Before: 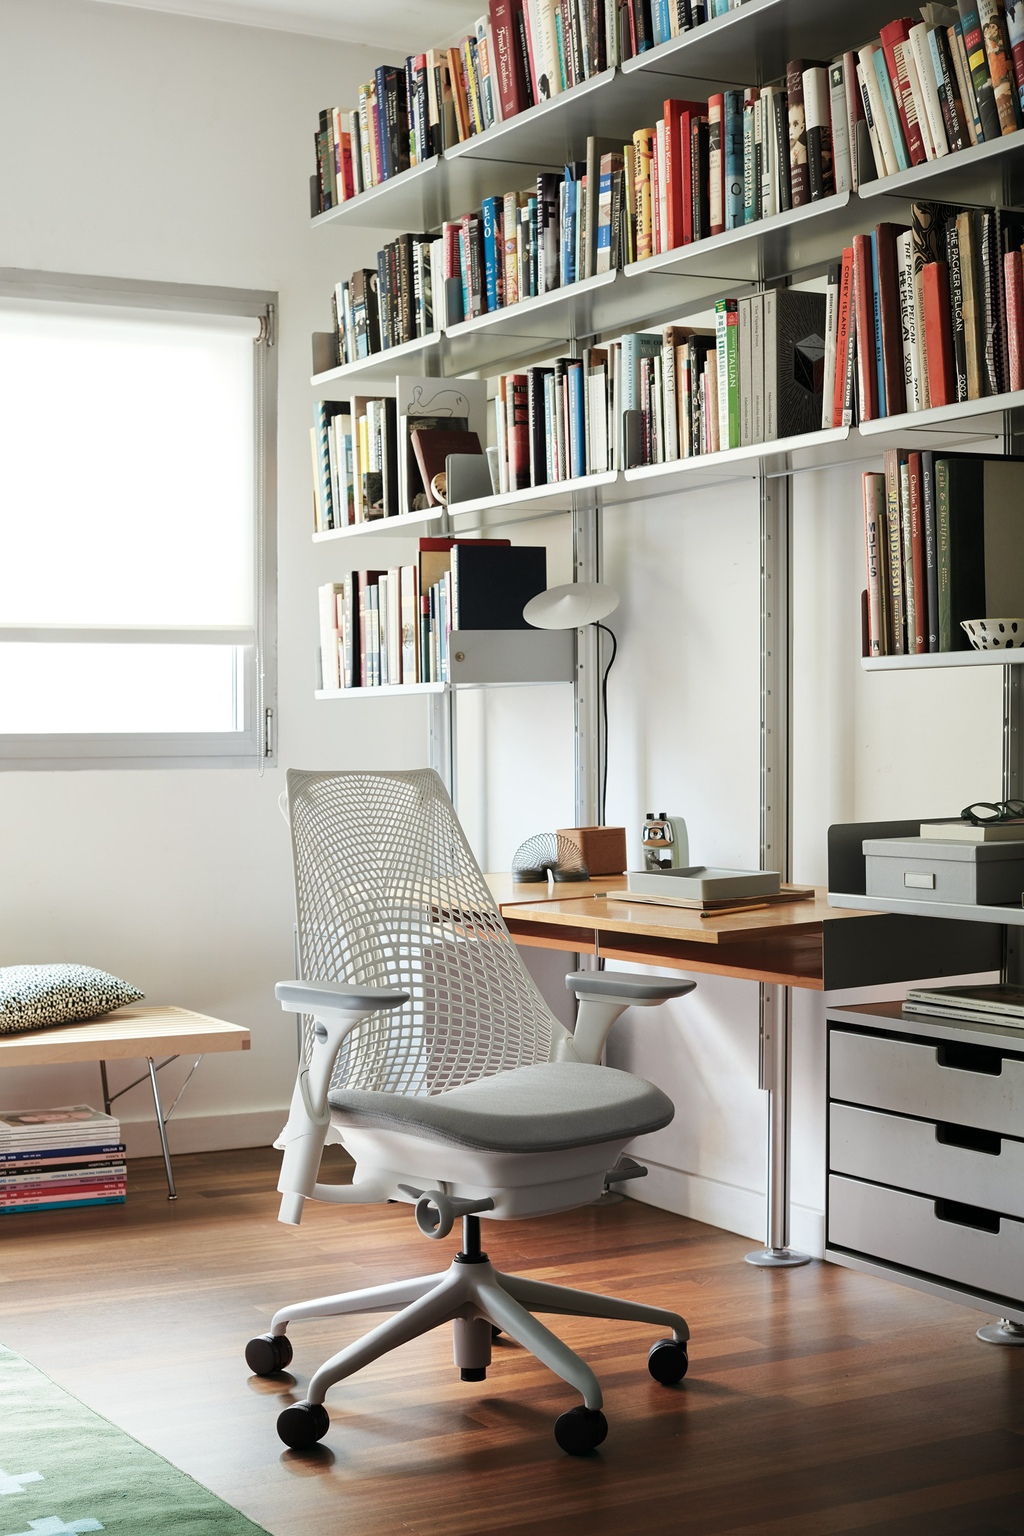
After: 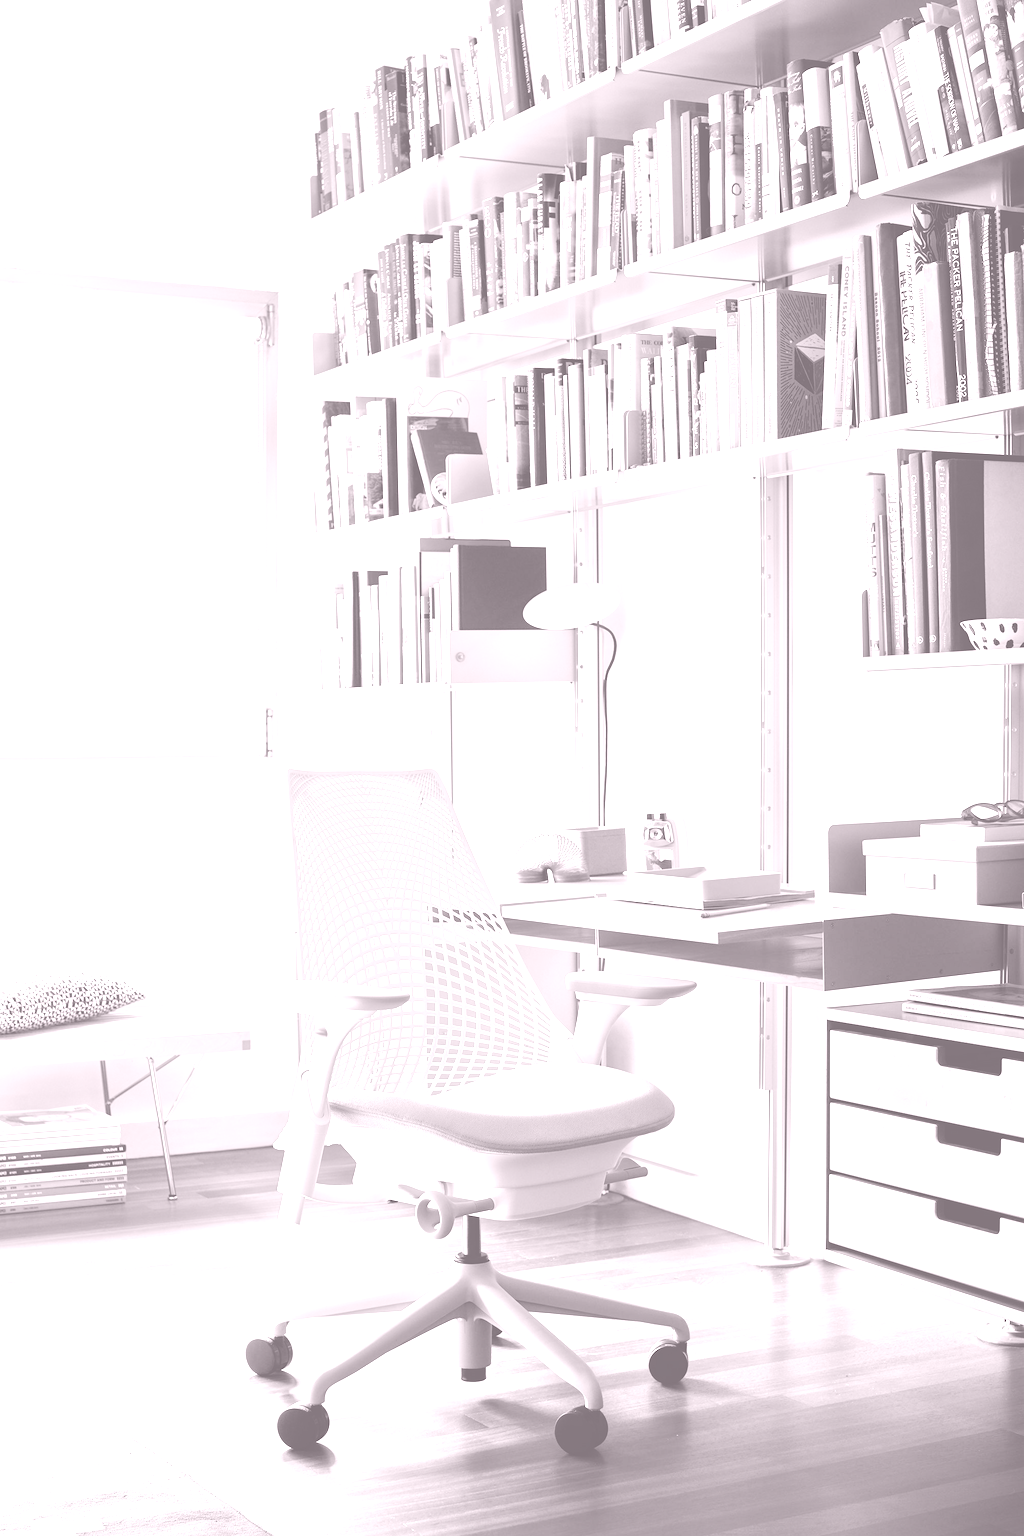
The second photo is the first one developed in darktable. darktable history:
colorize: hue 25.2°, saturation 83%, source mix 82%, lightness 79%, version 1
exposure: exposure -0.462 EV, compensate highlight preservation false
color correction: highlights a* 10.32, highlights b* 14.66, shadows a* -9.59, shadows b* -15.02
tone equalizer: -7 EV 0.15 EV, -6 EV 0.6 EV, -5 EV 1.15 EV, -4 EV 1.33 EV, -3 EV 1.15 EV, -2 EV 0.6 EV, -1 EV 0.15 EV, mask exposure compensation -0.5 EV
